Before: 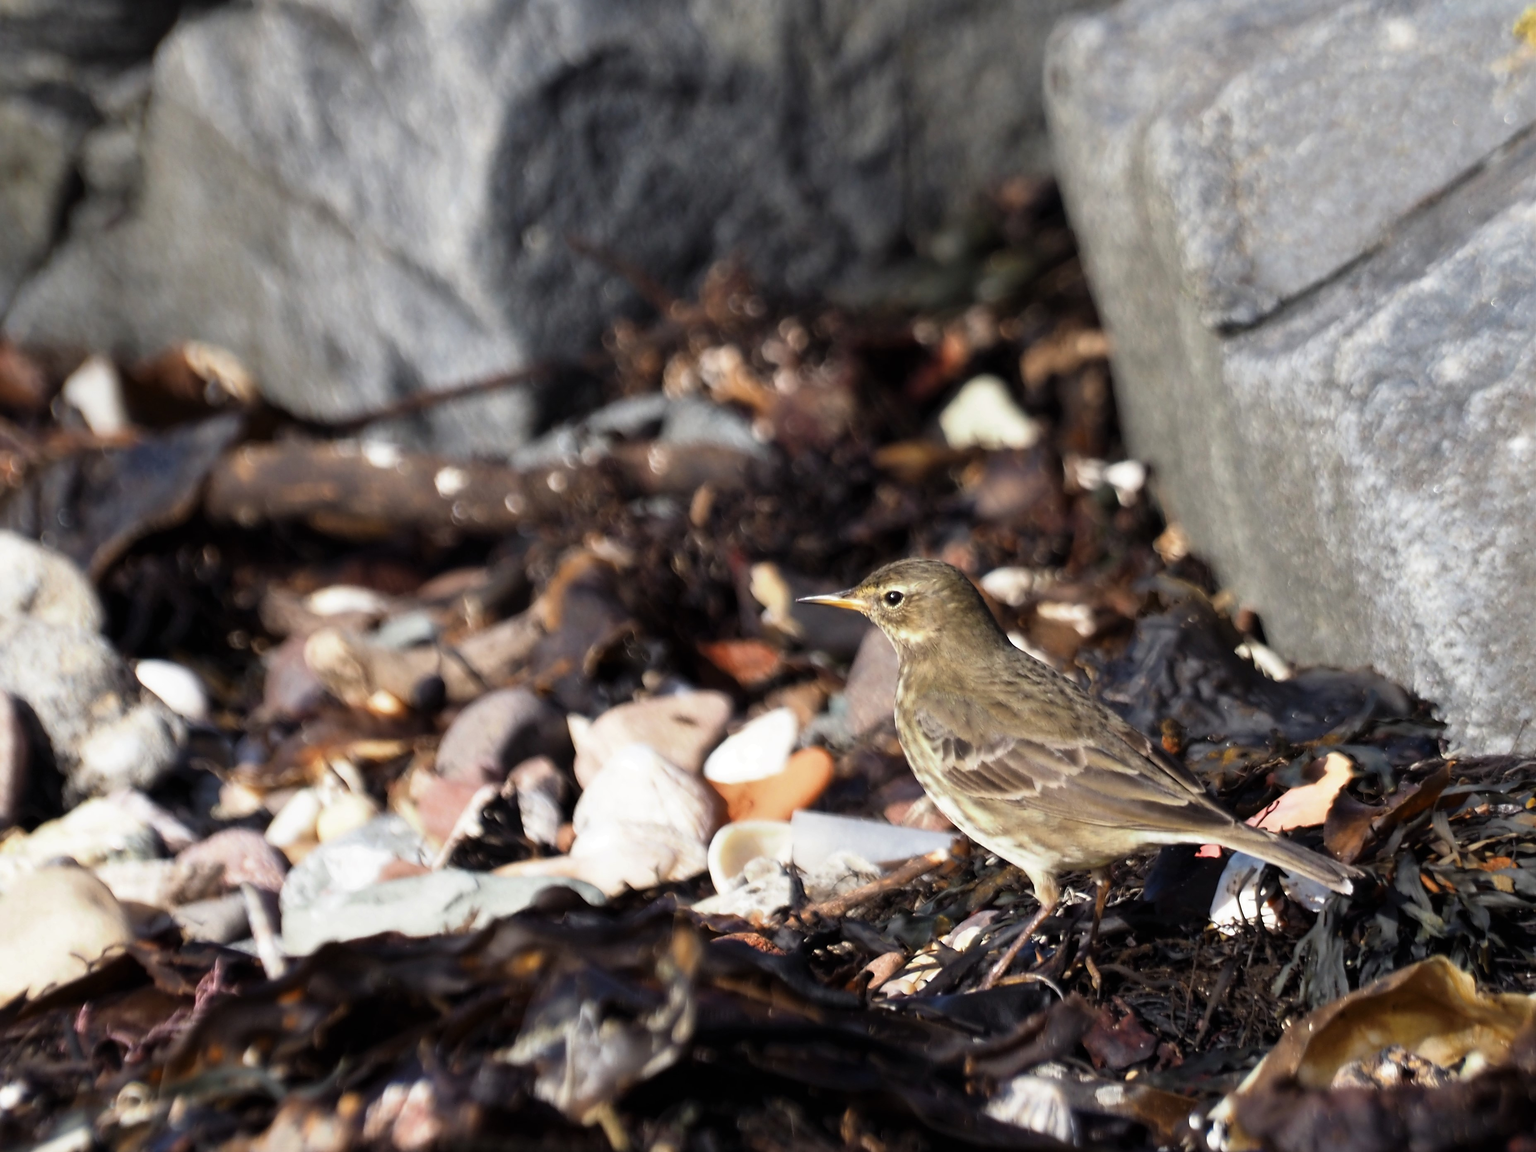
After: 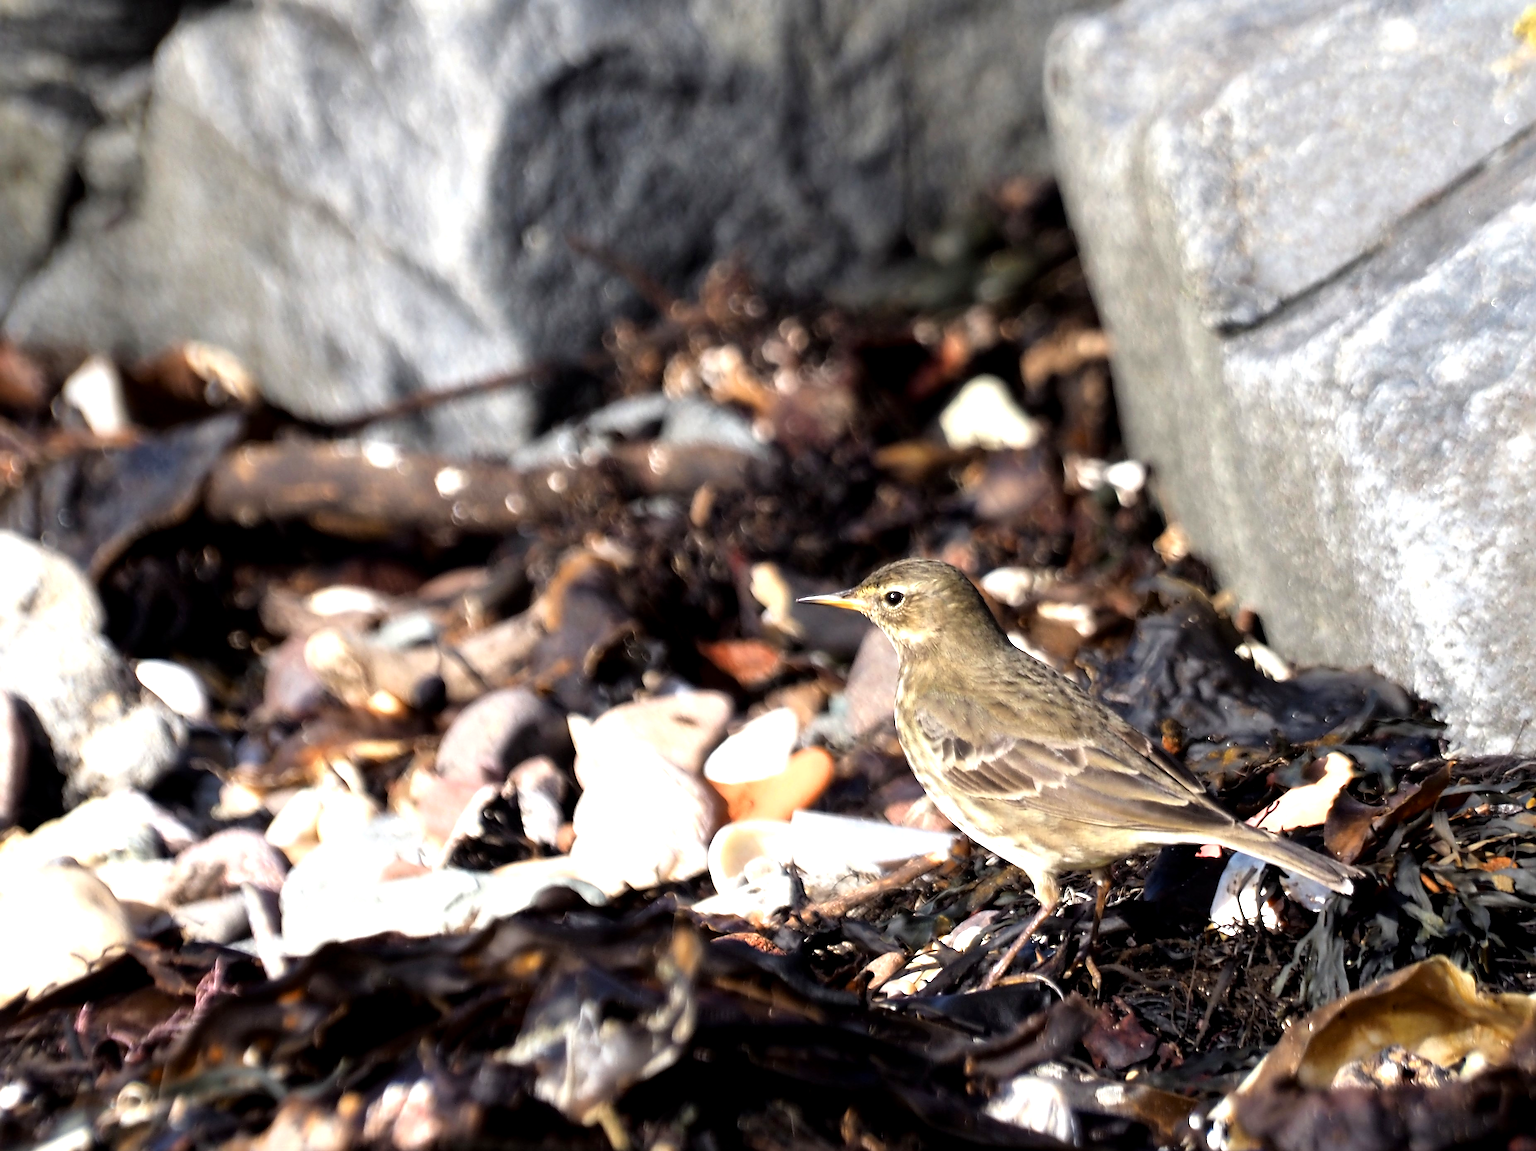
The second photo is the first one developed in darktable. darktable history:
exposure: black level correction 0.003, exposure 0.383 EV, compensate exposure bias true, compensate highlight preservation false
sharpen: on, module defaults
tone equalizer: -8 EV -0.442 EV, -7 EV -0.414 EV, -6 EV -0.373 EV, -5 EV -0.183 EV, -3 EV 0.197 EV, -2 EV 0.316 EV, -1 EV 0.365 EV, +0 EV 0.389 EV
